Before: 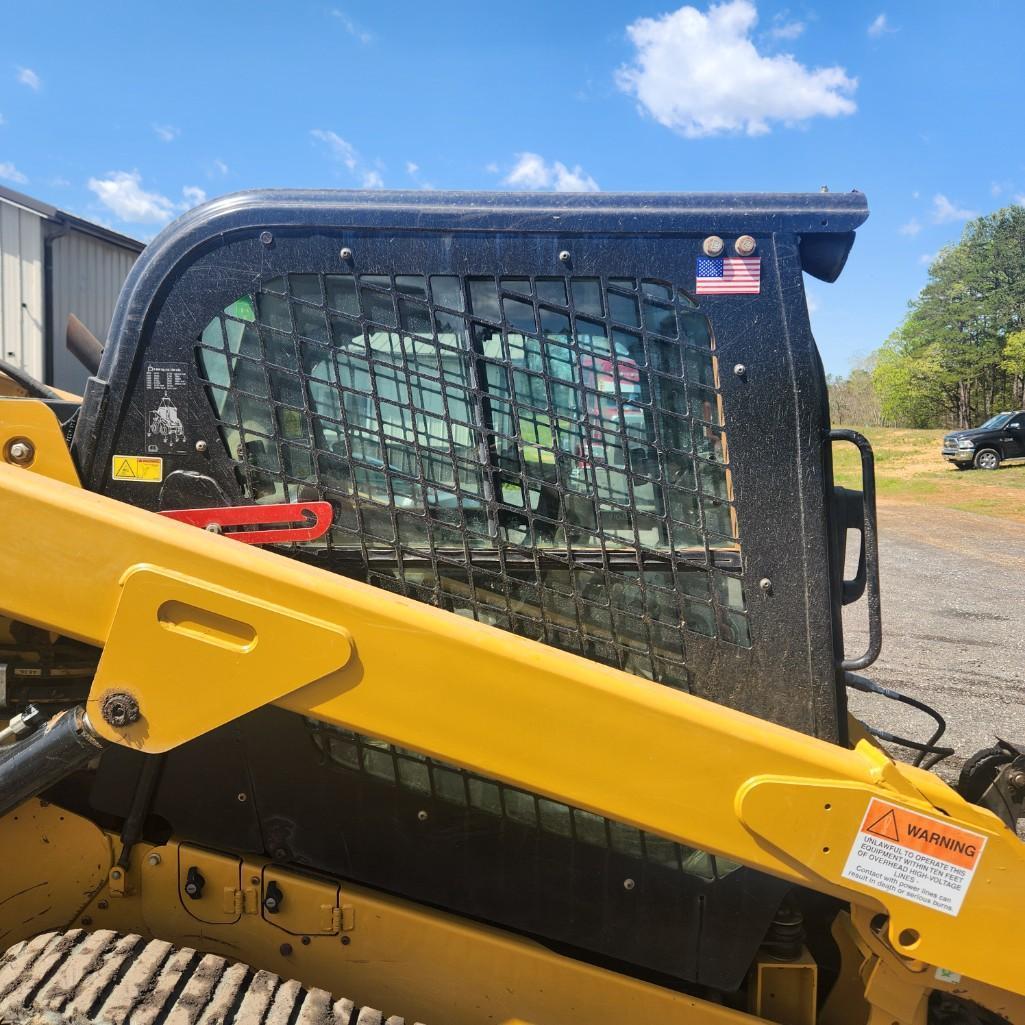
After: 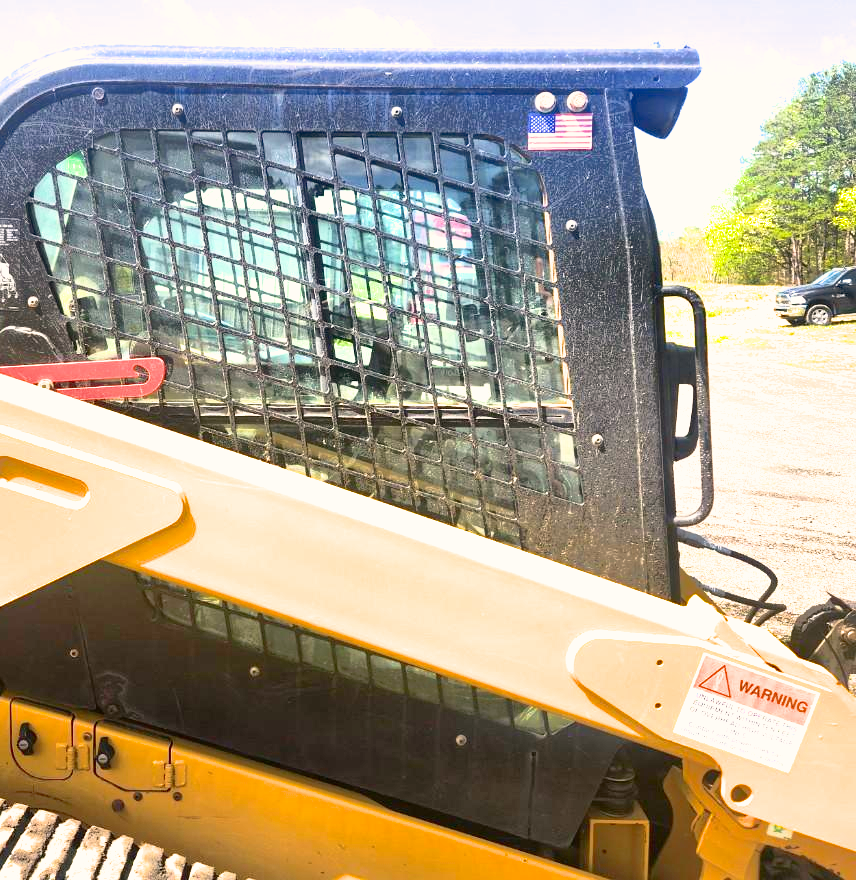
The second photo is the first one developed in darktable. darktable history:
crop: left 16.447%, top 14.054%
shadows and highlights: shadows 61.32, highlights -60.07
color correction: highlights a* 3.58, highlights b* 5.13
contrast brightness saturation: contrast 0.292
filmic rgb: black relative exposure -11.39 EV, white relative exposure 3.24 EV, hardness 6.75
color balance rgb: perceptual saturation grading › global saturation 0.331%, perceptual brilliance grading › global brilliance 12.235%
exposure: black level correction 0, exposure 1.29 EV, compensate highlight preservation false
